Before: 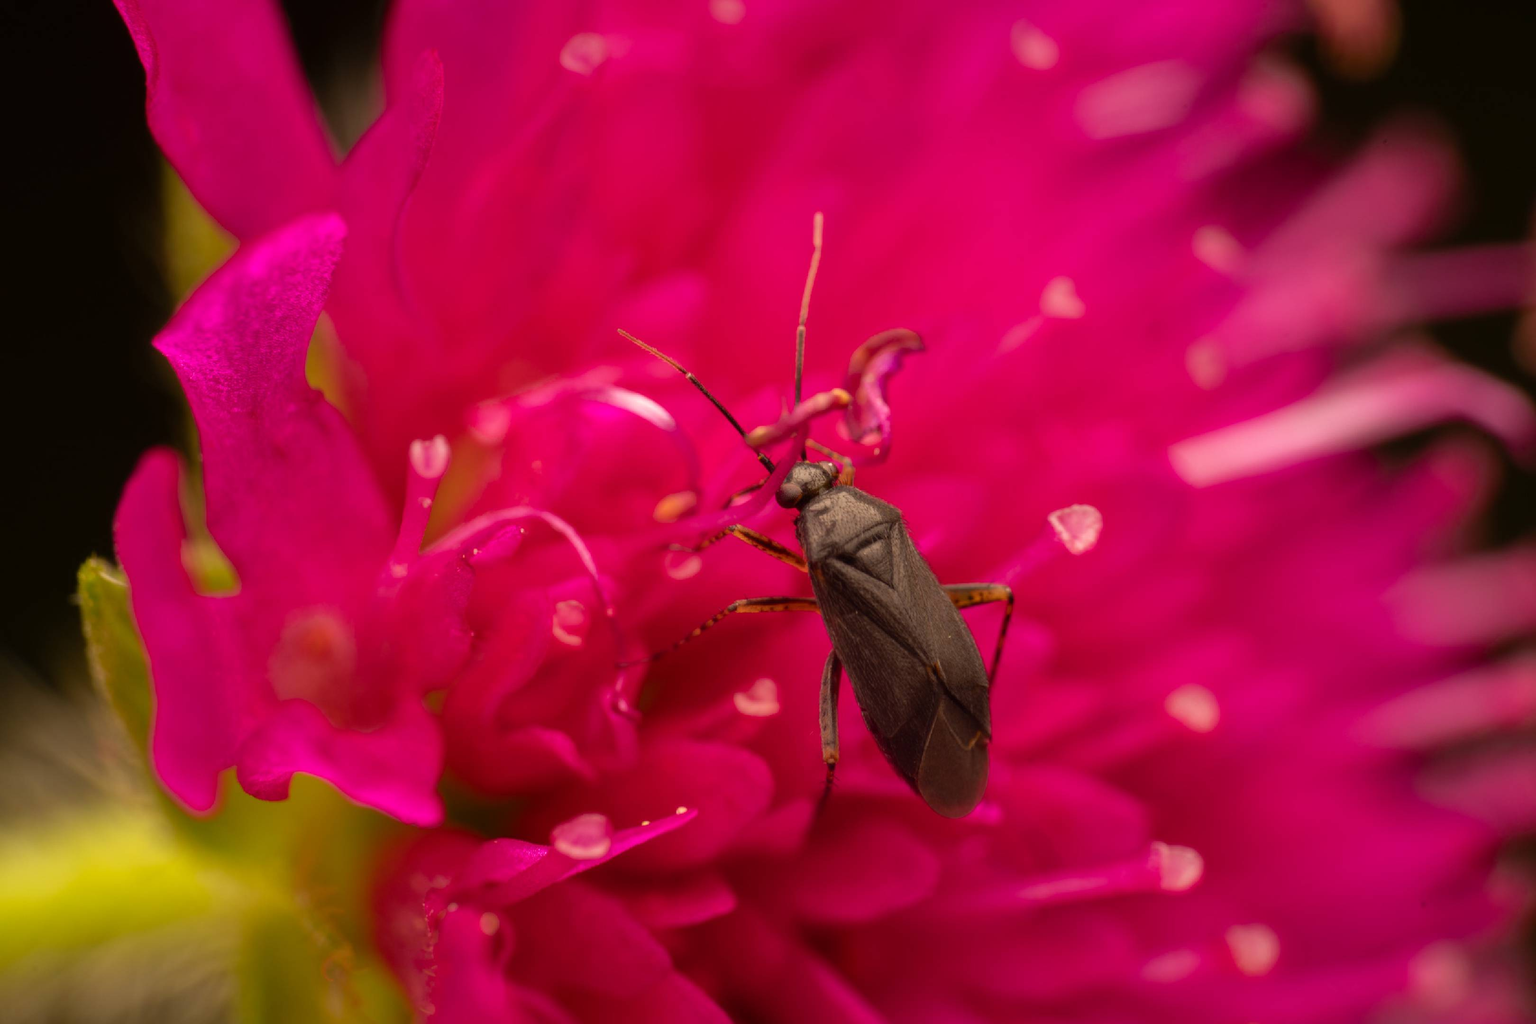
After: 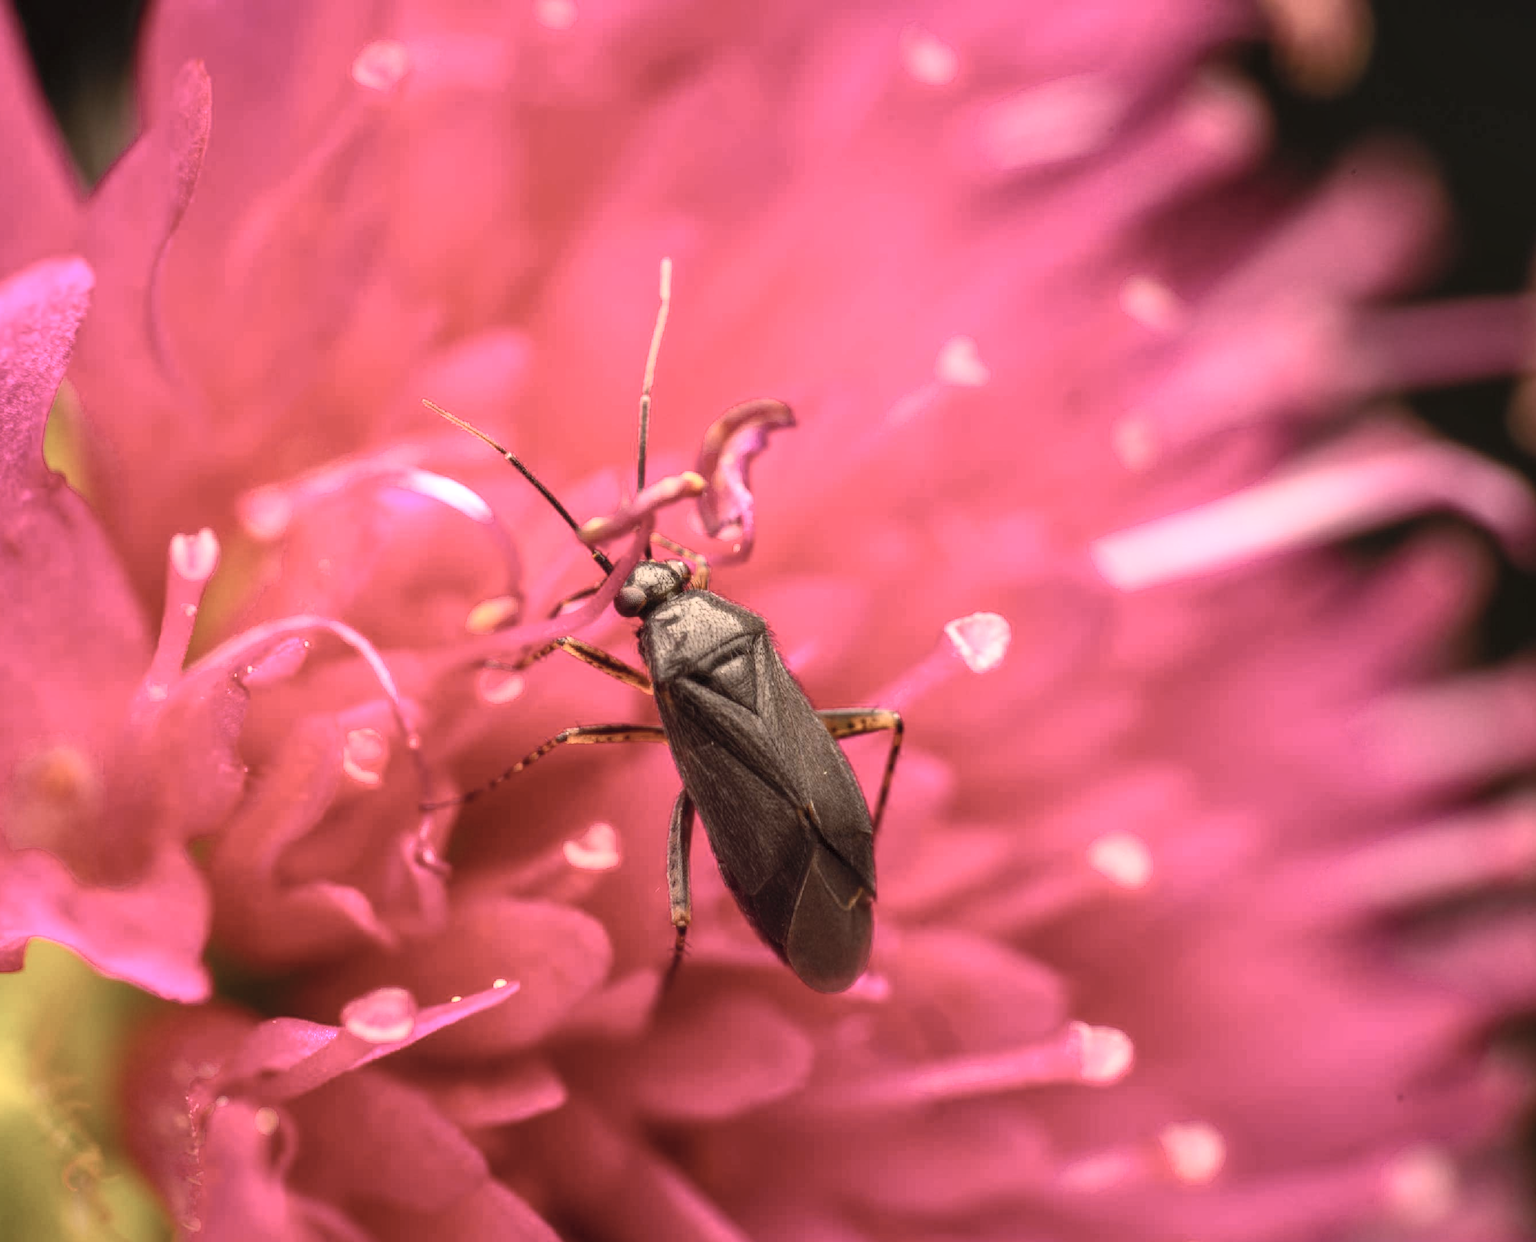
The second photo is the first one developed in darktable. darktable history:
local contrast: on, module defaults
contrast brightness saturation: contrast 0.43, brightness 0.56, saturation -0.19
crop: left 17.582%, bottom 0.031%
